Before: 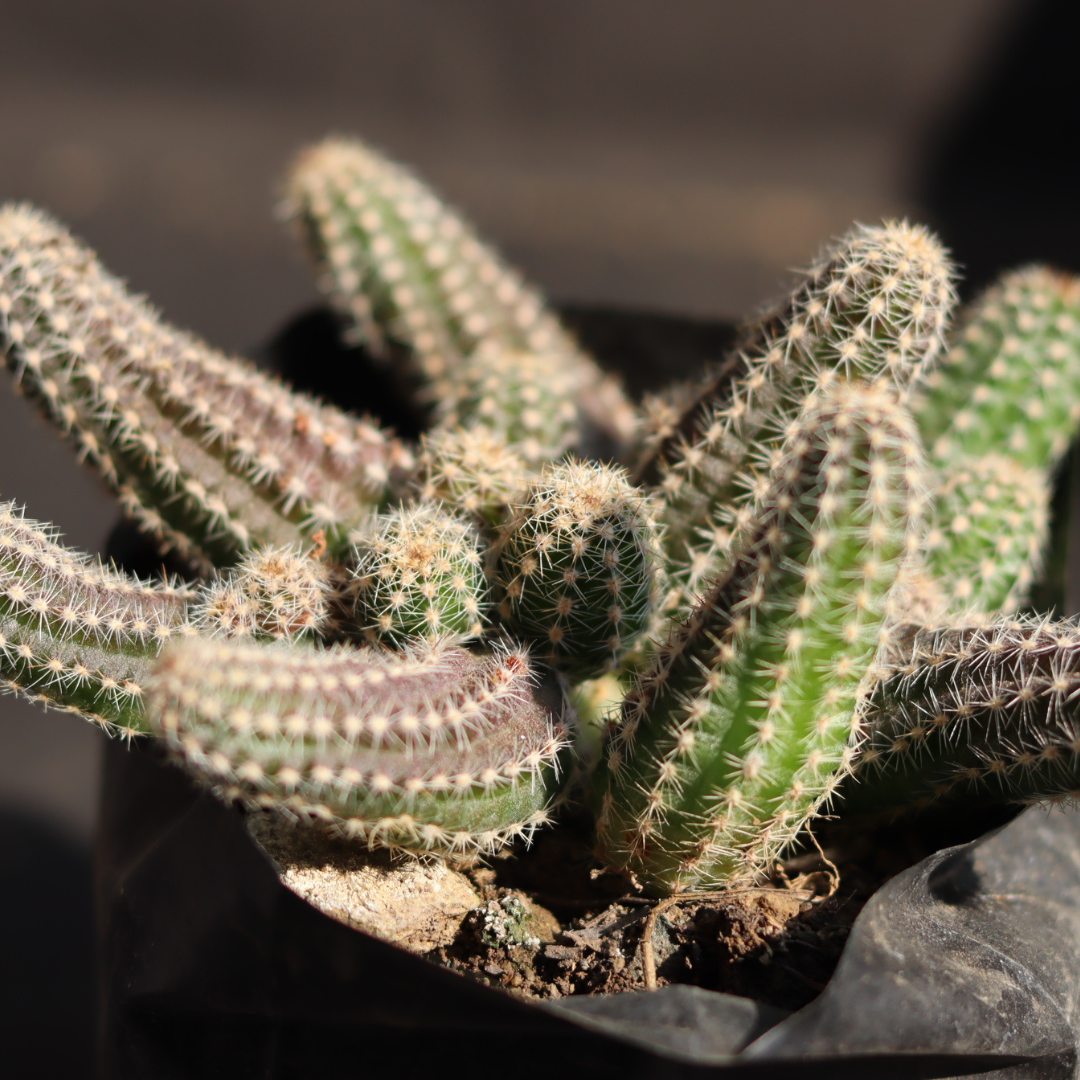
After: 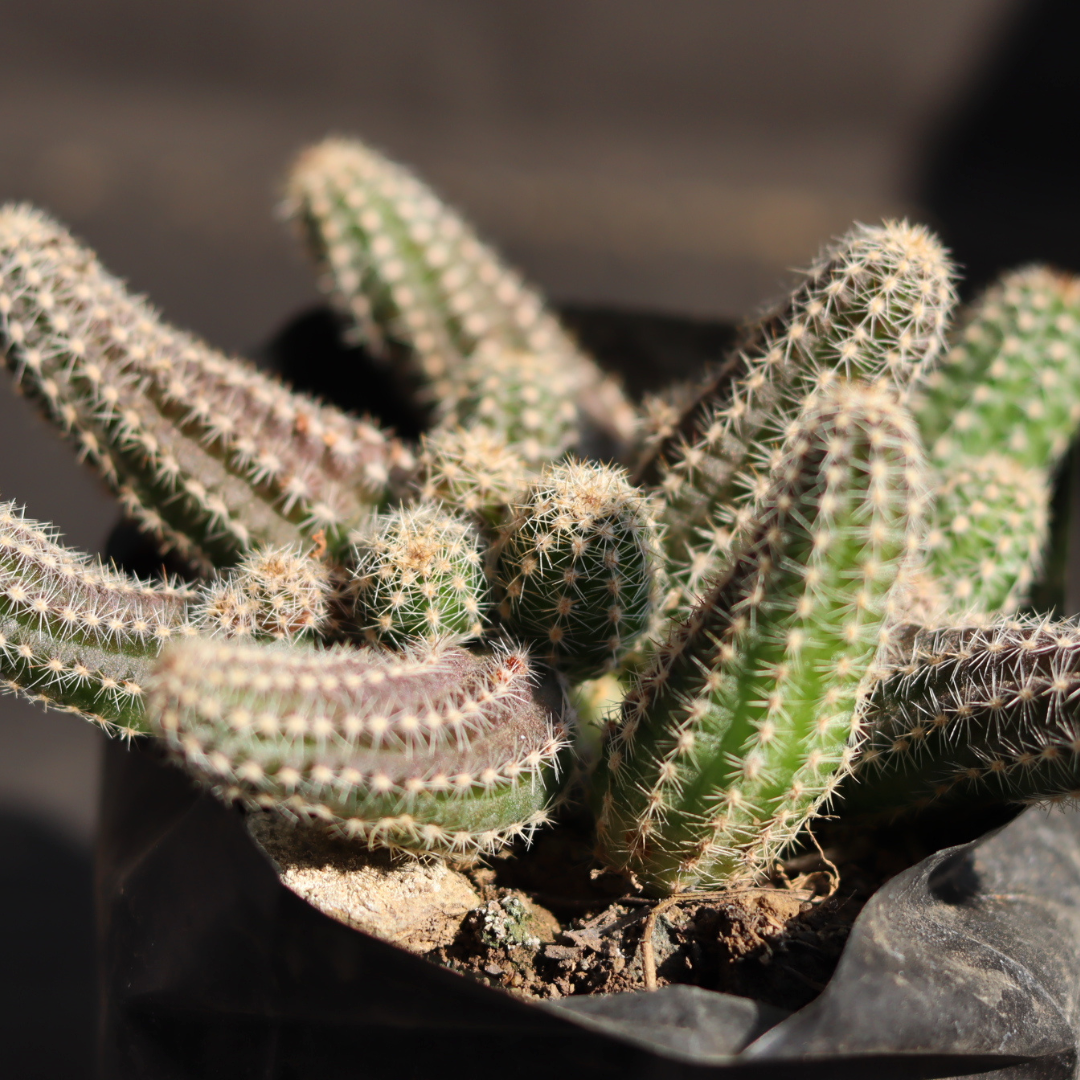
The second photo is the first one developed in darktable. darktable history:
base curve: preserve colors none
tone curve: curves: ch0 [(0, 0) (0.003, 0.003) (0.011, 0.011) (0.025, 0.024) (0.044, 0.043) (0.069, 0.067) (0.1, 0.096) (0.136, 0.131) (0.177, 0.171) (0.224, 0.217) (0.277, 0.268) (0.335, 0.324) (0.399, 0.386) (0.468, 0.453) (0.543, 0.547) (0.623, 0.626) (0.709, 0.712) (0.801, 0.802) (0.898, 0.898) (1, 1)], color space Lab, independent channels, preserve colors none
shadows and highlights: shadows 37.33, highlights -27.98, soften with gaussian
